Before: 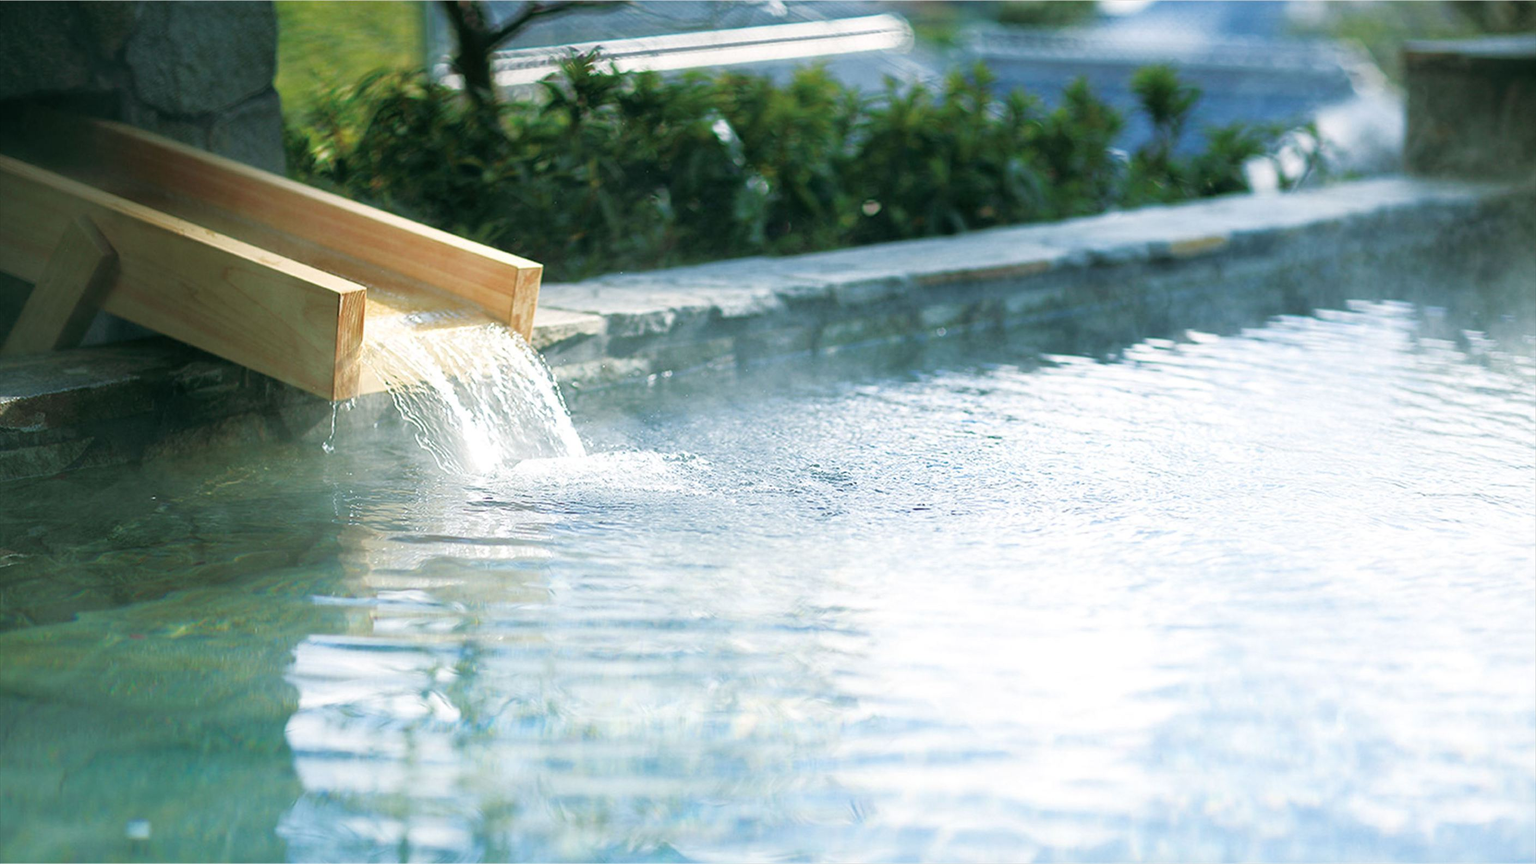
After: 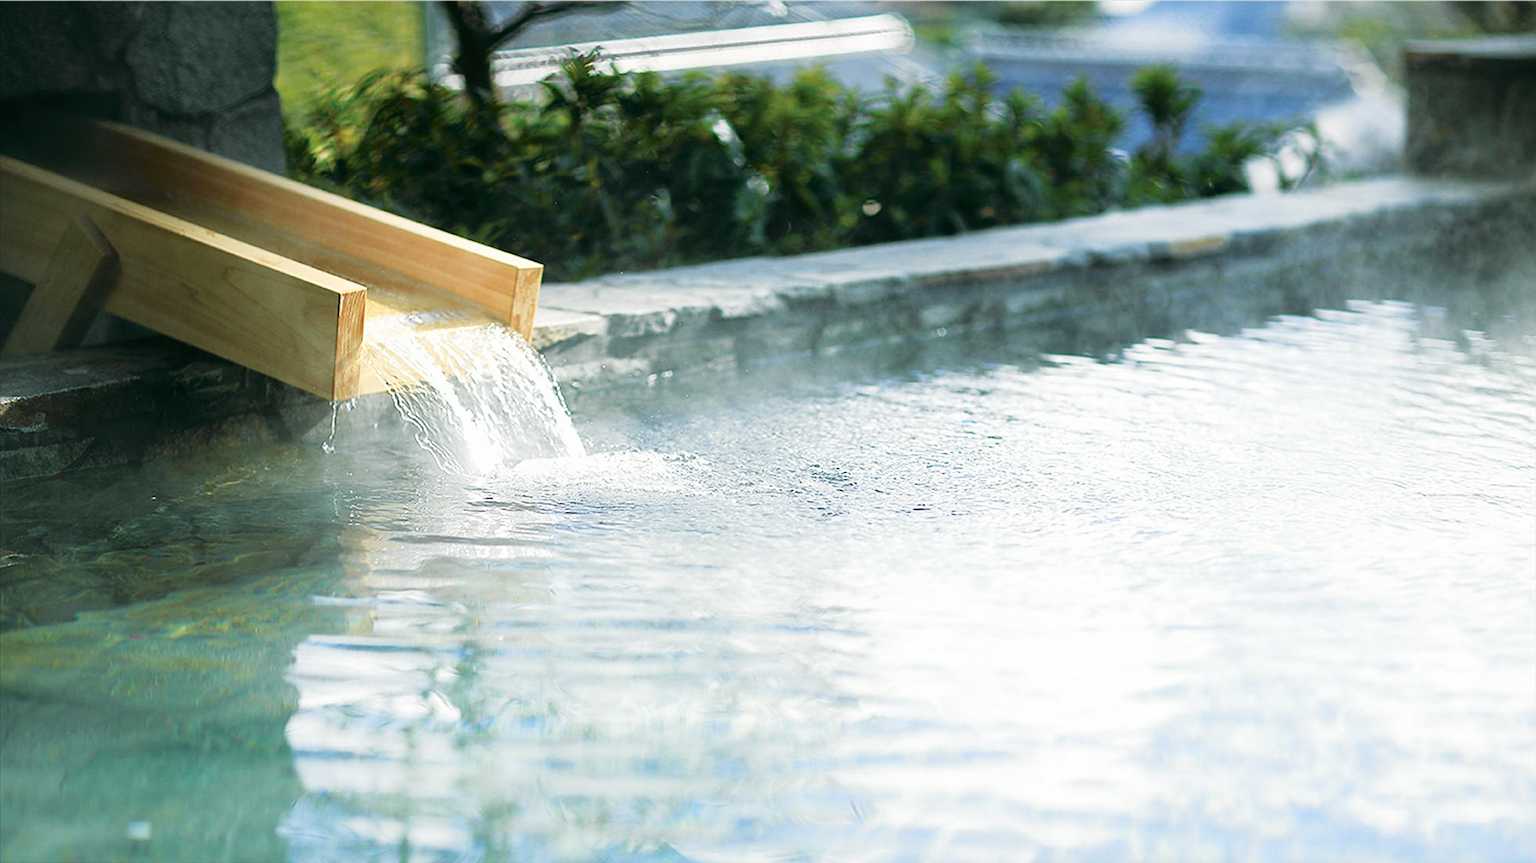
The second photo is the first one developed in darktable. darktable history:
sharpen: on, module defaults
tone curve: curves: ch0 [(0, 0) (0.037, 0.025) (0.131, 0.093) (0.275, 0.256) (0.476, 0.517) (0.607, 0.667) (0.691, 0.745) (0.789, 0.836) (0.911, 0.925) (0.997, 0.995)]; ch1 [(0, 0) (0.301, 0.3) (0.444, 0.45) (0.493, 0.495) (0.507, 0.503) (0.534, 0.533) (0.582, 0.58) (0.658, 0.693) (0.746, 0.77) (1, 1)]; ch2 [(0, 0) (0.246, 0.233) (0.36, 0.352) (0.415, 0.418) (0.476, 0.492) (0.502, 0.504) (0.525, 0.518) (0.539, 0.544) (0.586, 0.602) (0.634, 0.651) (0.706, 0.727) (0.853, 0.852) (1, 0.951)], color space Lab, independent channels, preserve colors none
